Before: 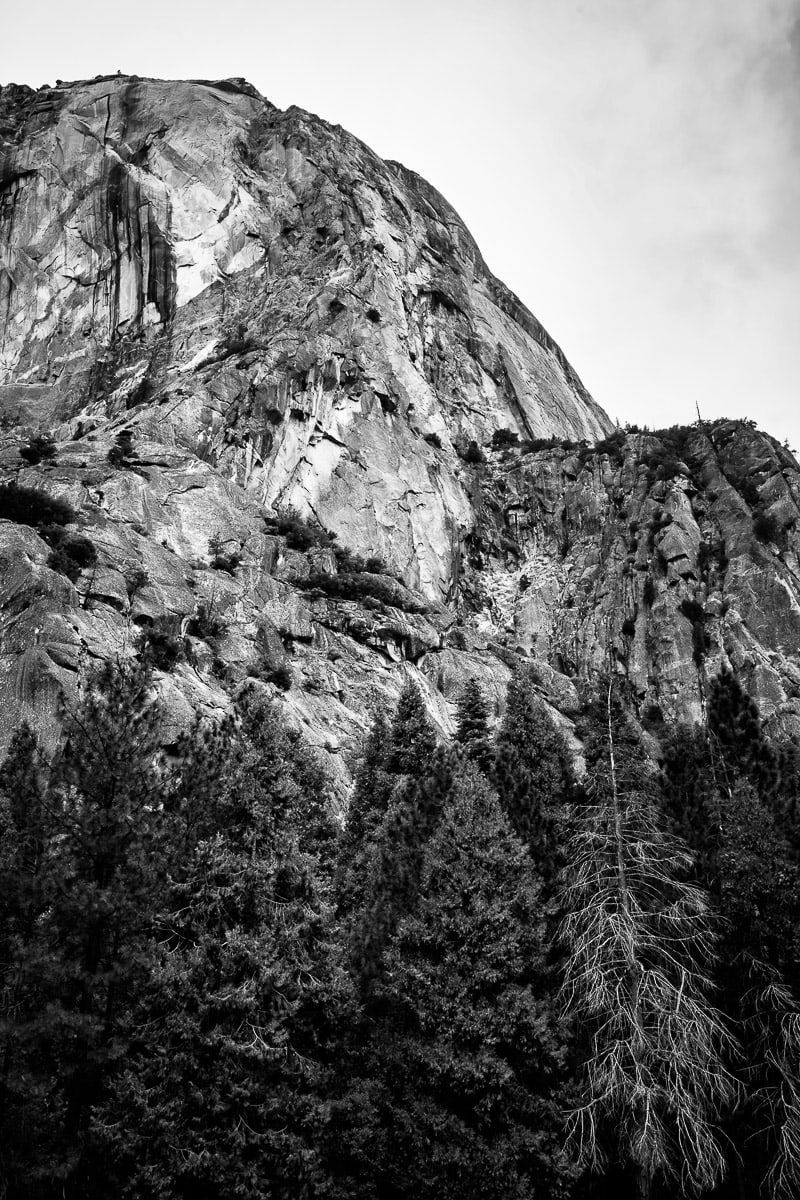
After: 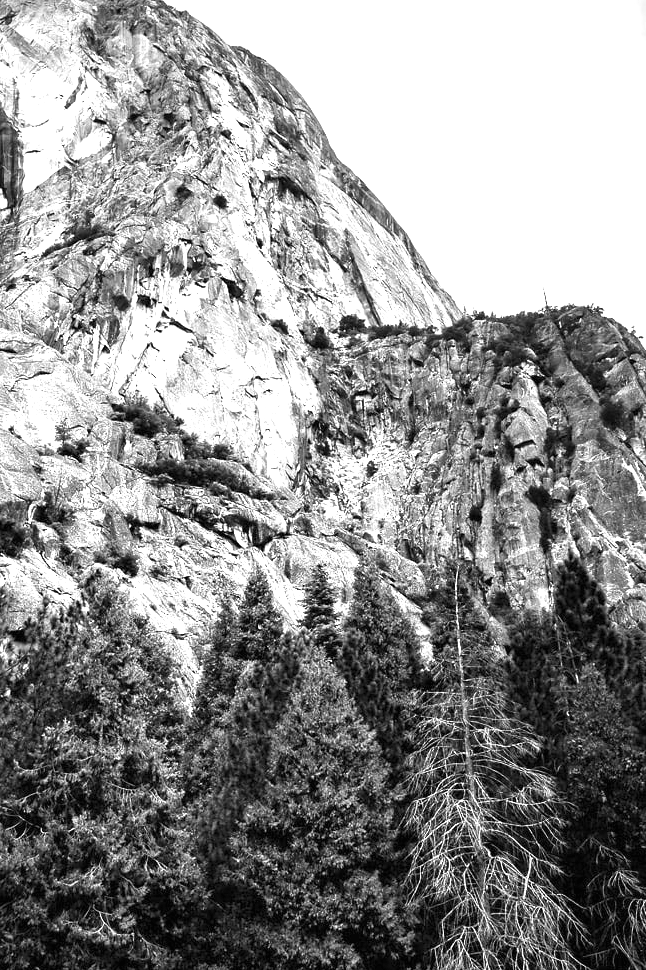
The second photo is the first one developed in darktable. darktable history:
exposure: black level correction 0, exposure 1.1 EV, compensate highlight preservation false
color balance rgb: linear chroma grading › global chroma 15%, perceptual saturation grading › global saturation 30%
crop: left 19.159%, top 9.58%, bottom 9.58%
monochrome: on, module defaults
color zones: curves: ch0 [(0.002, 0.593) (0.143, 0.417) (0.285, 0.541) (0.455, 0.289) (0.608, 0.327) (0.727, 0.283) (0.869, 0.571) (1, 0.603)]; ch1 [(0, 0) (0.143, 0) (0.286, 0) (0.429, 0) (0.571, 0) (0.714, 0) (0.857, 0)]
rgb levels: mode RGB, independent channels, levels [[0, 0.474, 1], [0, 0.5, 1], [0, 0.5, 1]]
velvia: on, module defaults
